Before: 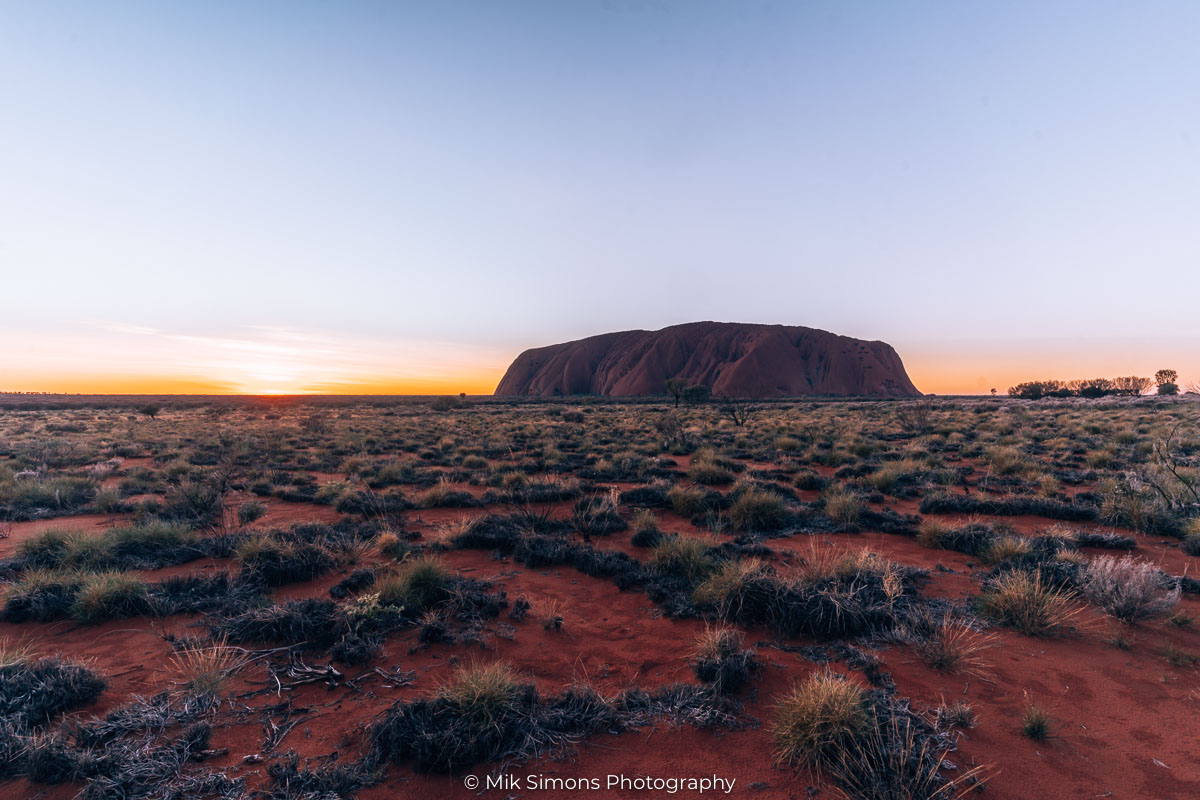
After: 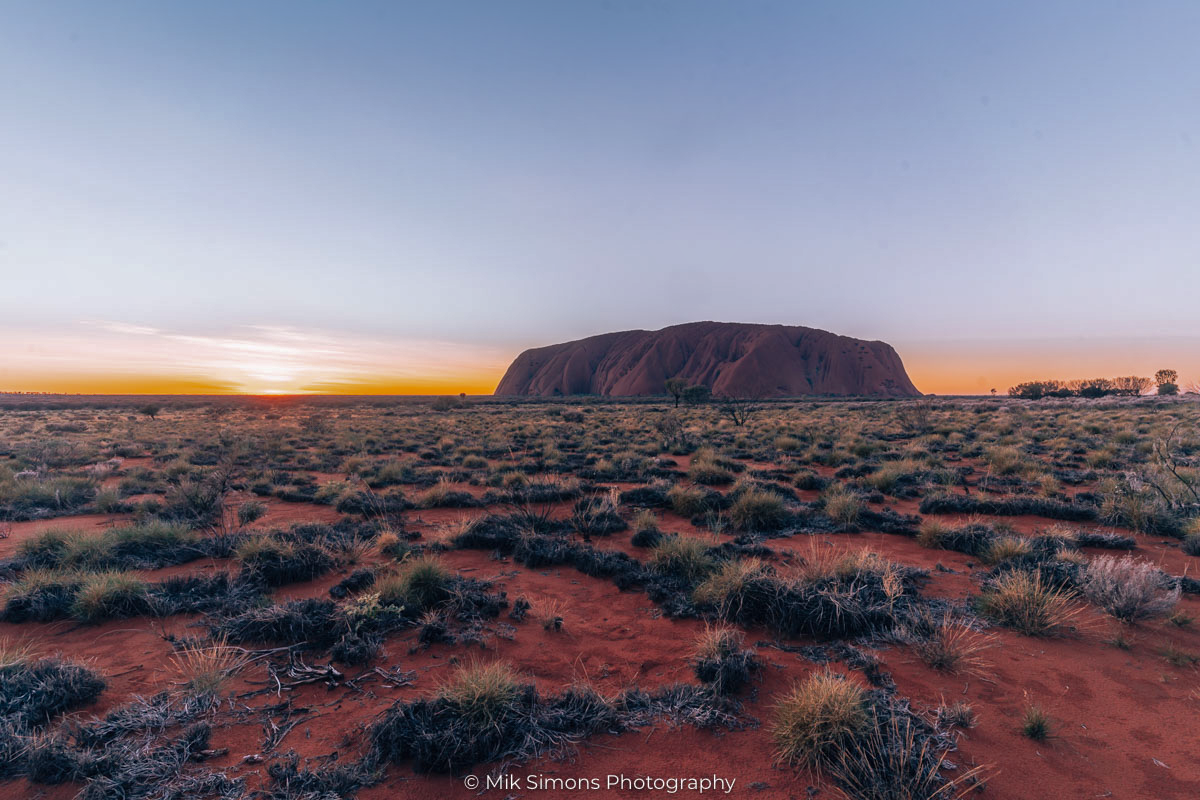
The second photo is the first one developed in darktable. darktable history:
shadows and highlights: shadows 39.9, highlights -59.97
